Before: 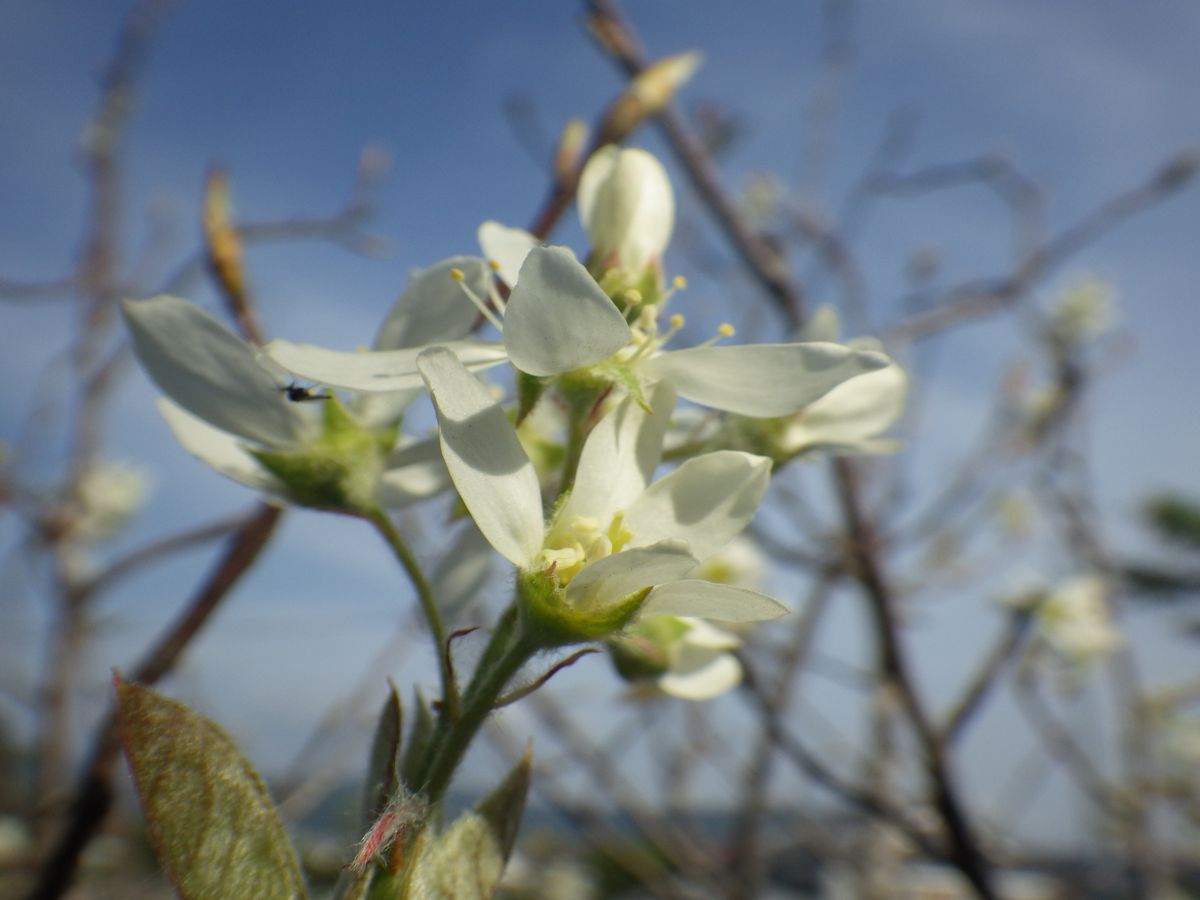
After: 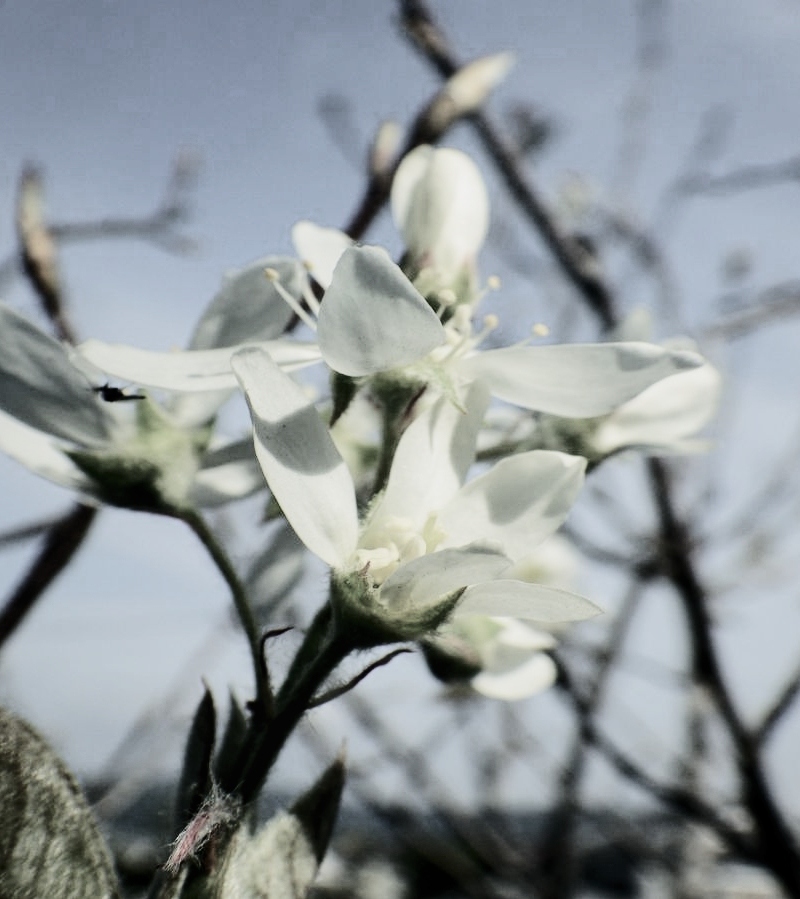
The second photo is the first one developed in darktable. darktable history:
color balance rgb: power › luminance -7.625%, power › chroma 1.113%, power › hue 218.26°, perceptual saturation grading › global saturation 20%, perceptual saturation grading › highlights -25.189%, perceptual saturation grading › shadows 26.078%
local contrast: highlights 101%, shadows 101%, detail 119%, midtone range 0.2
crop and rotate: left 15.509%, right 17.808%
tone curve: curves: ch0 [(0, 0) (0.003, 0.018) (0.011, 0.021) (0.025, 0.028) (0.044, 0.039) (0.069, 0.05) (0.1, 0.06) (0.136, 0.081) (0.177, 0.117) (0.224, 0.161) (0.277, 0.226) (0.335, 0.315) (0.399, 0.421) (0.468, 0.53) (0.543, 0.627) (0.623, 0.726) (0.709, 0.789) (0.801, 0.859) (0.898, 0.924) (1, 1)], color space Lab, independent channels, preserve colors none
exposure: exposure 0.203 EV, compensate highlight preservation false
filmic rgb: black relative exposure -5.08 EV, white relative exposure 3.99 EV, hardness 2.88, contrast 1.301, highlights saturation mix -29.39%, add noise in highlights 0.1, color science v4 (2020), type of noise poissonian
